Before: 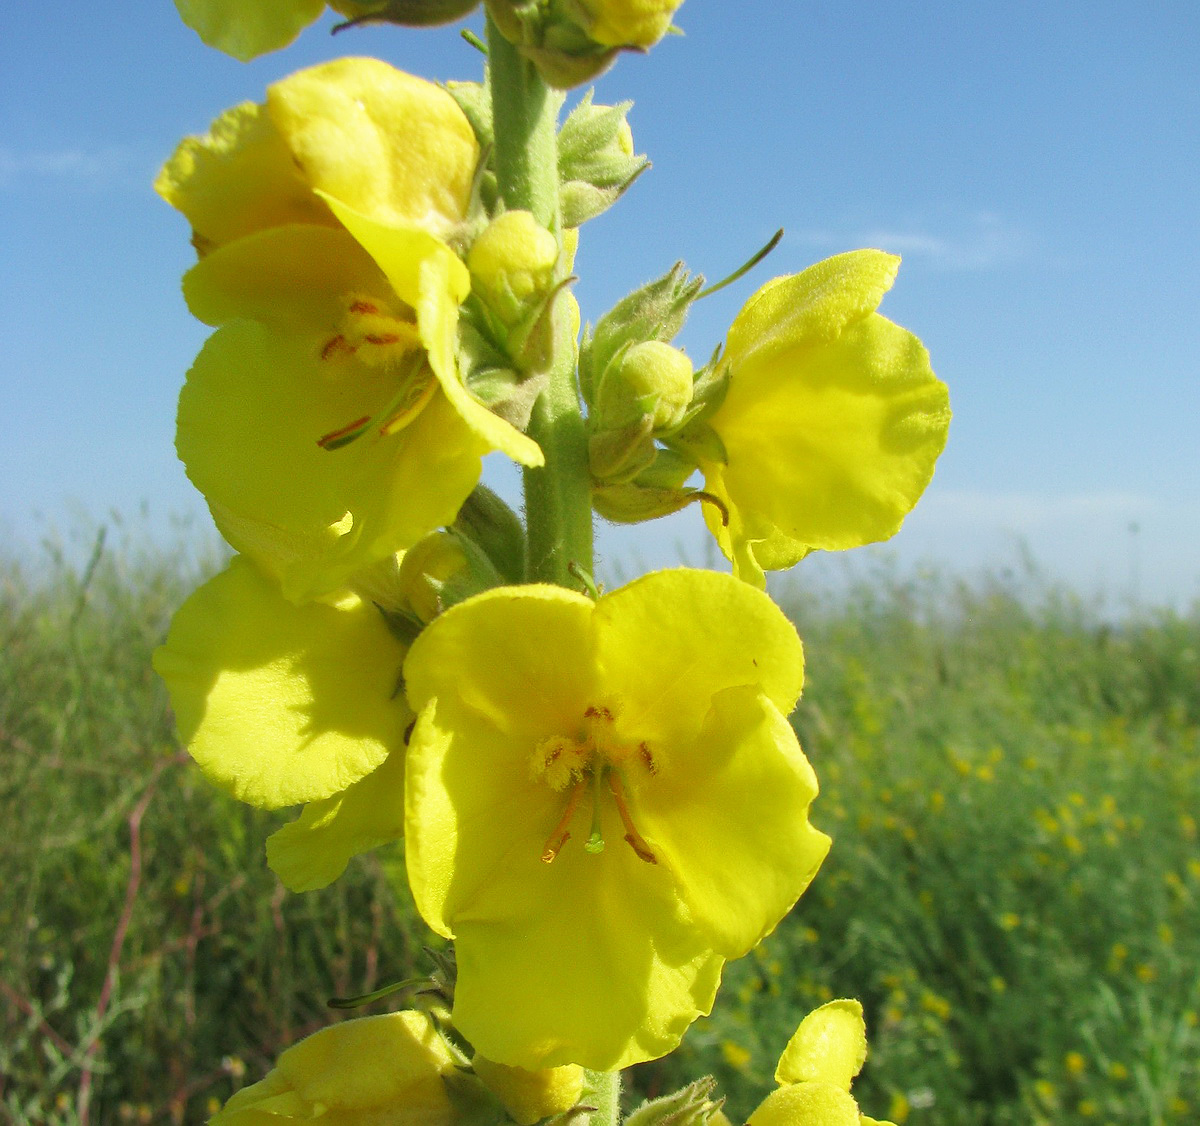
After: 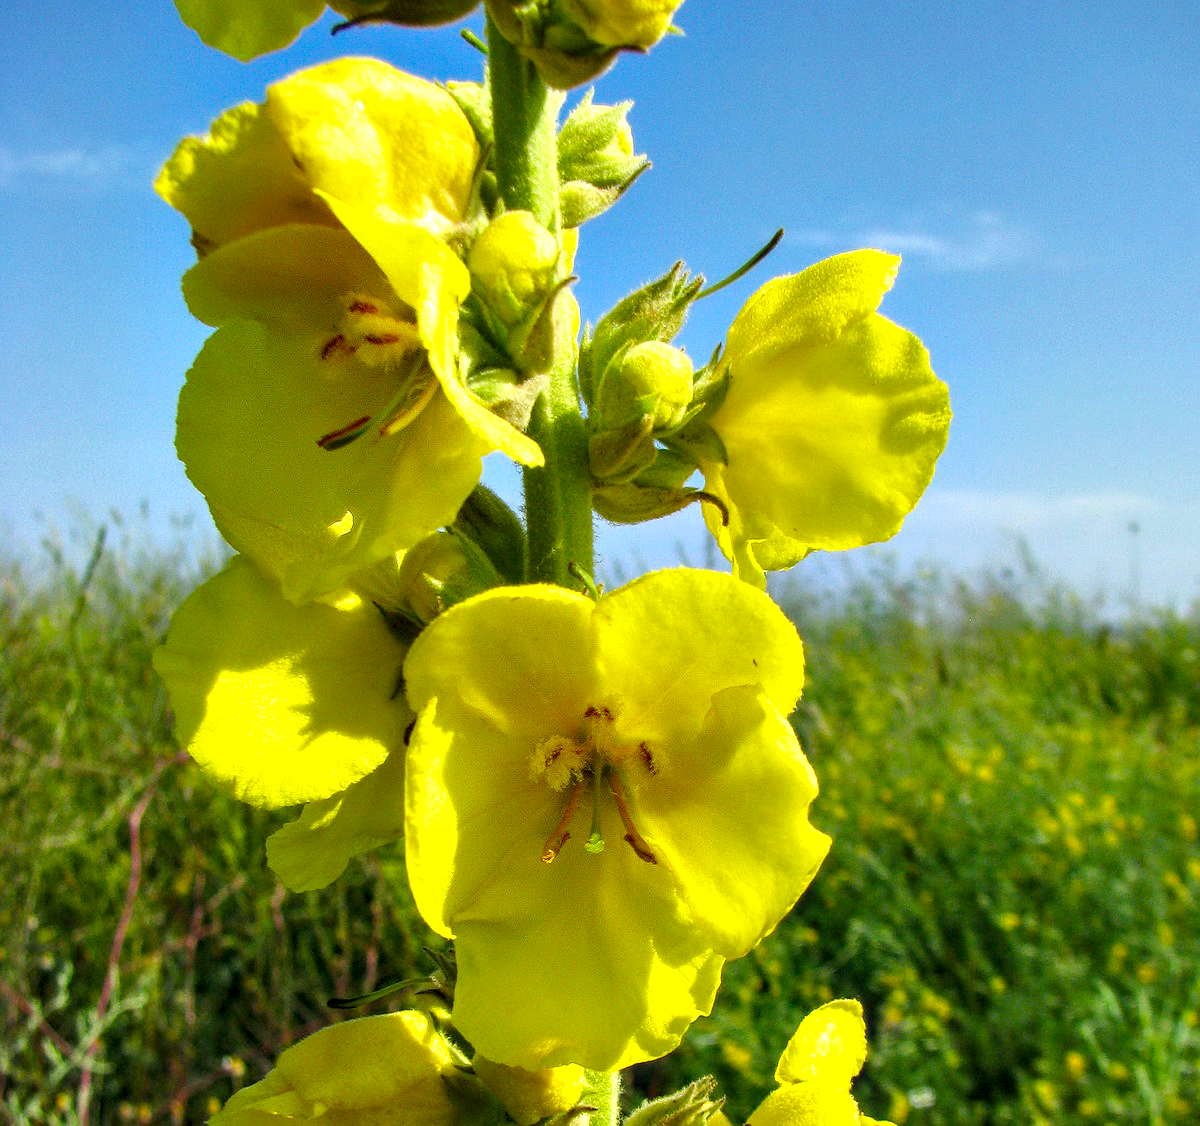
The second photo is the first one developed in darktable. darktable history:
contrast brightness saturation: saturation -0.064
color balance rgb: linear chroma grading › global chroma 10.436%, perceptual saturation grading › global saturation 25.669%
local contrast: on, module defaults
contrast equalizer: y [[0.6 ×6], [0.55 ×6], [0 ×6], [0 ×6], [0 ×6]]
